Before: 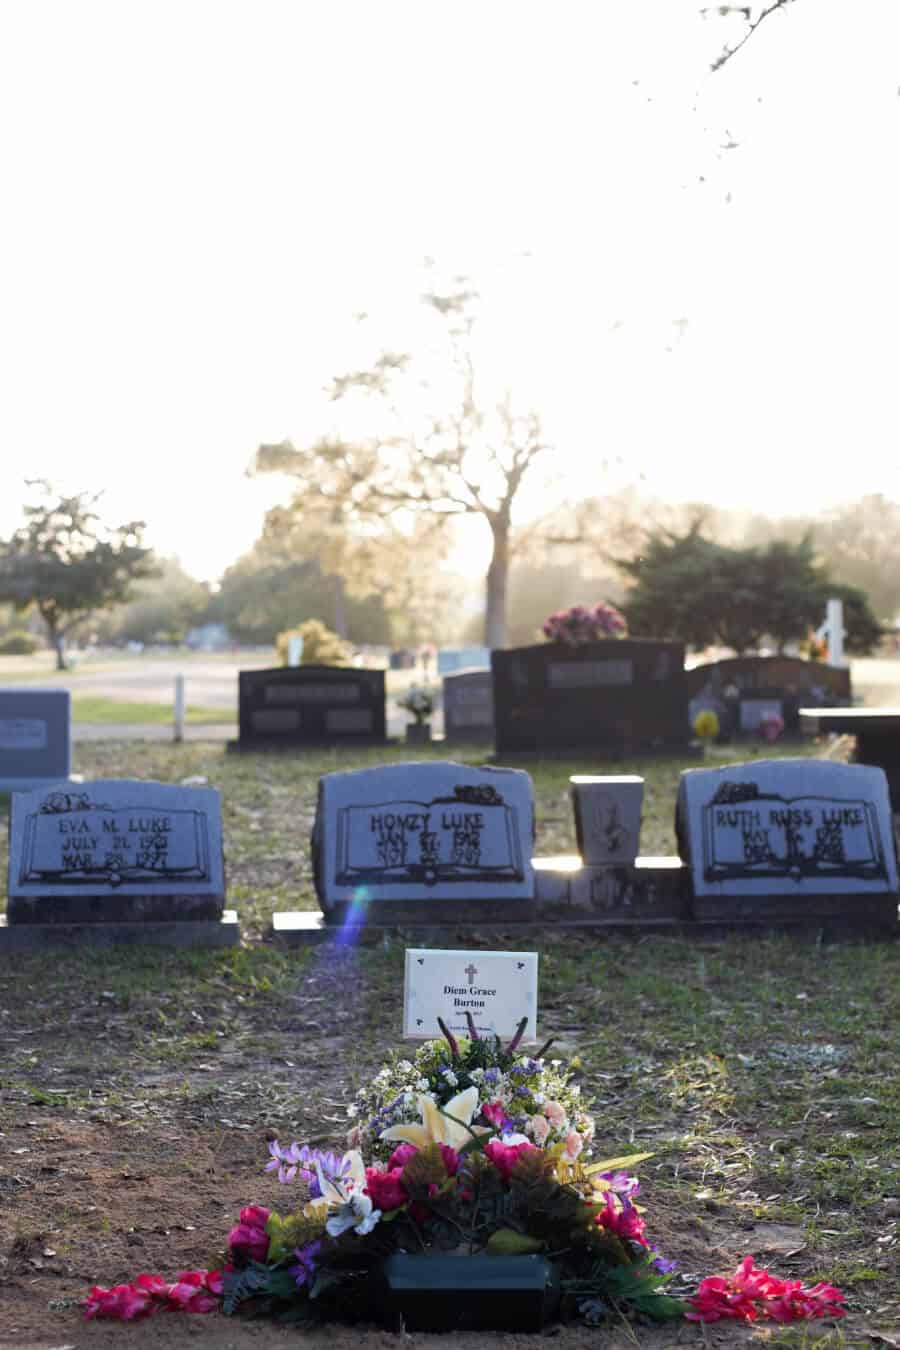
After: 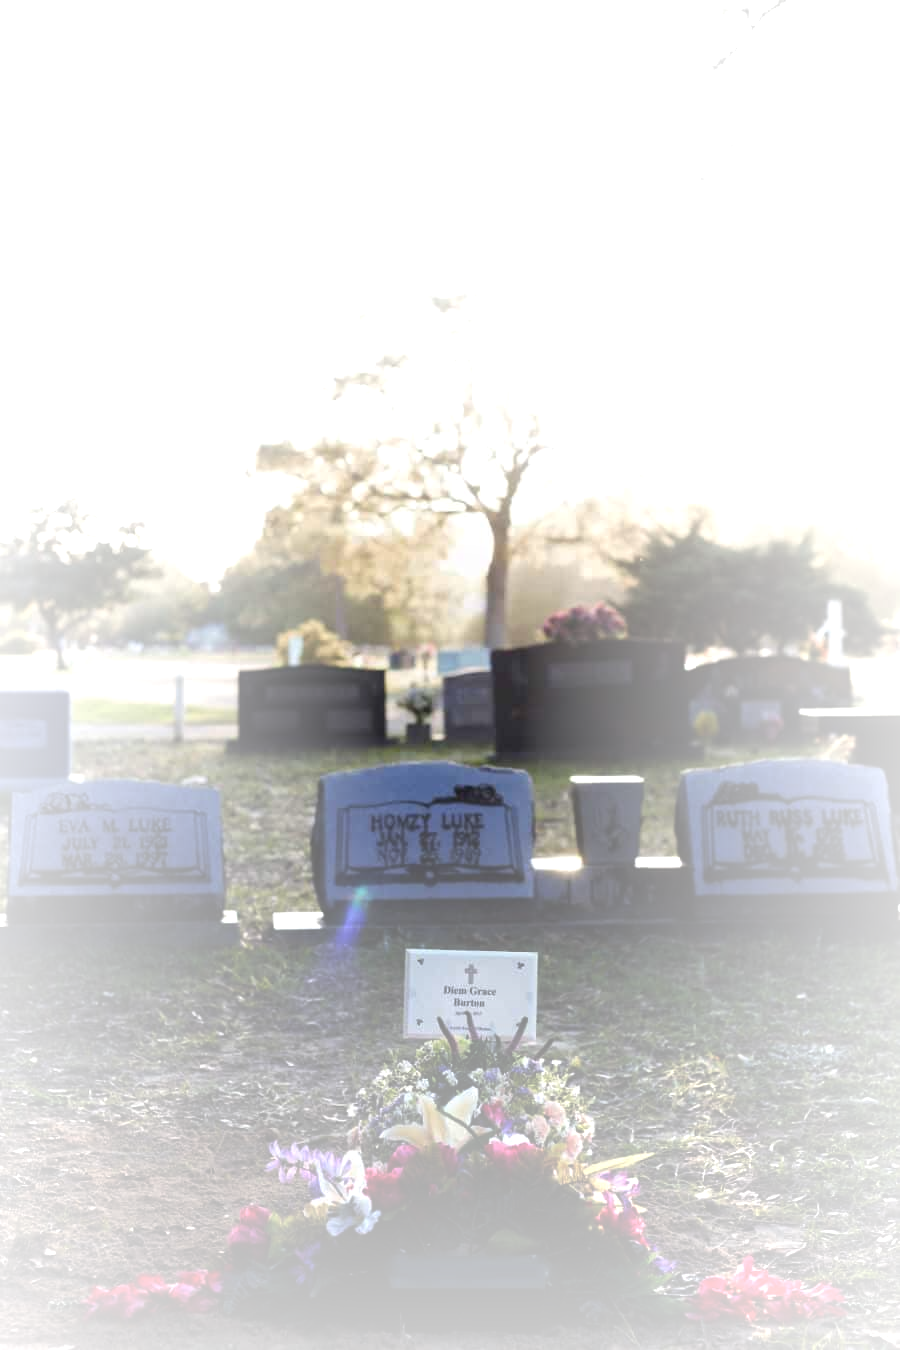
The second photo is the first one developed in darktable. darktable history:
vignetting: fall-off start 17.54%, fall-off radius 137.59%, brightness 0.998, saturation -0.494, width/height ratio 0.615, shape 0.59
